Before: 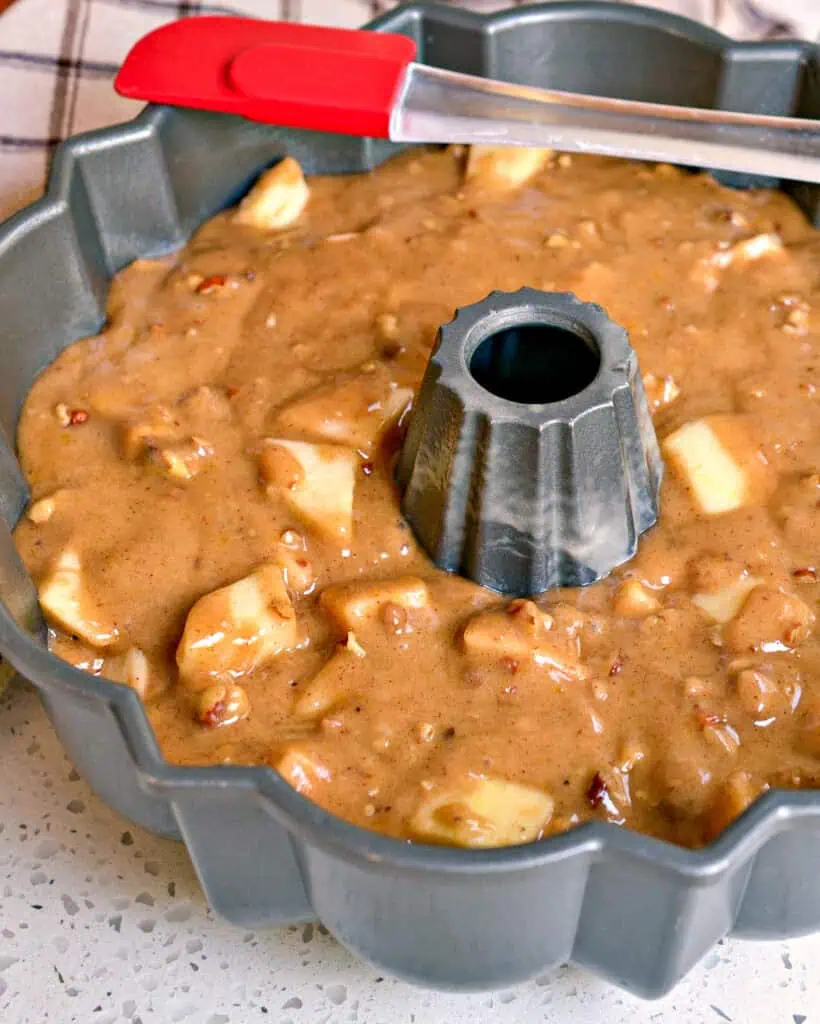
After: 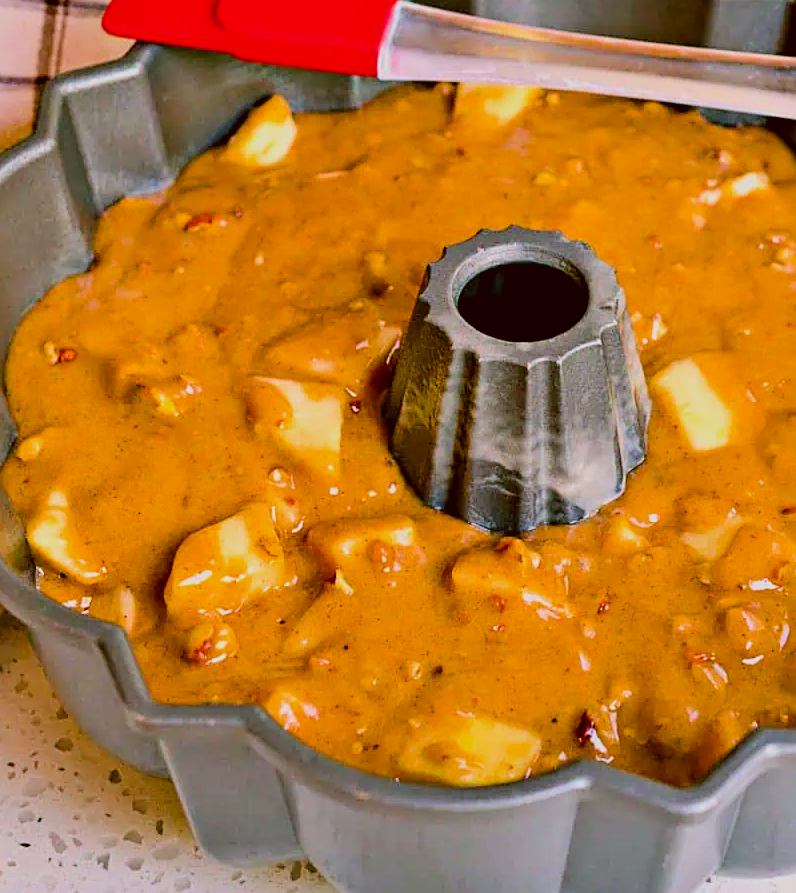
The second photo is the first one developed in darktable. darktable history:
crop: left 1.507%, top 6.147%, right 1.379%, bottom 6.637%
color balance rgb: linear chroma grading › global chroma 50%, perceptual saturation grading › global saturation 2.34%, global vibrance 6.64%, contrast 12.71%, saturation formula JzAzBz (2021)
tone equalizer: on, module defaults
filmic rgb: black relative exposure -7.15 EV, white relative exposure 5.36 EV, hardness 3.02, color science v6 (2022)
sharpen: on, module defaults
white balance: red 1.009, blue 1.027
color correction: highlights a* -0.482, highlights b* 0.161, shadows a* 4.66, shadows b* 20.72
